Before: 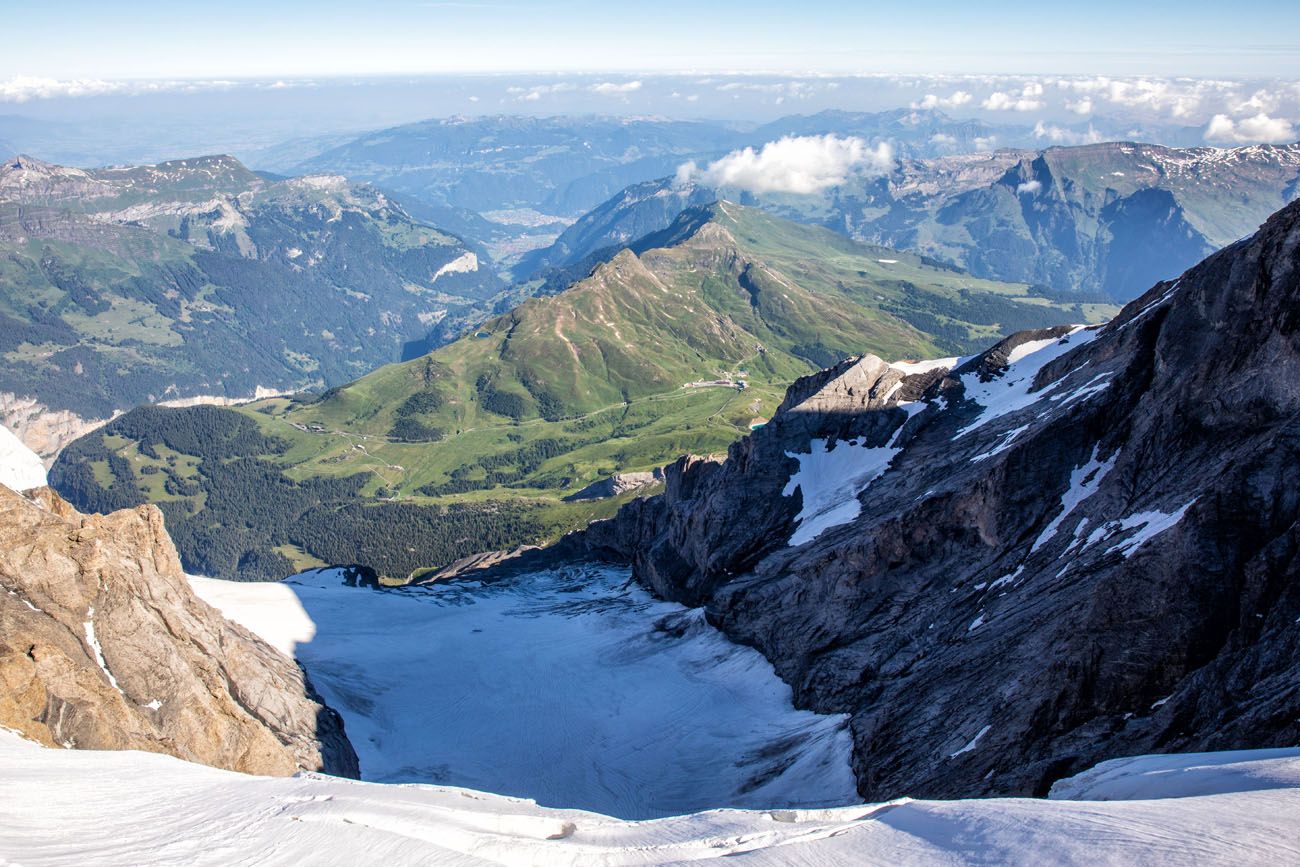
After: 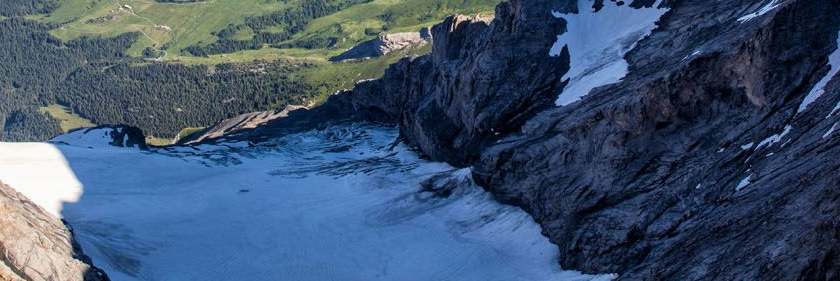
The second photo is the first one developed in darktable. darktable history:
crop: left 17.988%, top 50.798%, right 17.349%, bottom 16.79%
exposure: exposure -0.04 EV, compensate highlight preservation false
